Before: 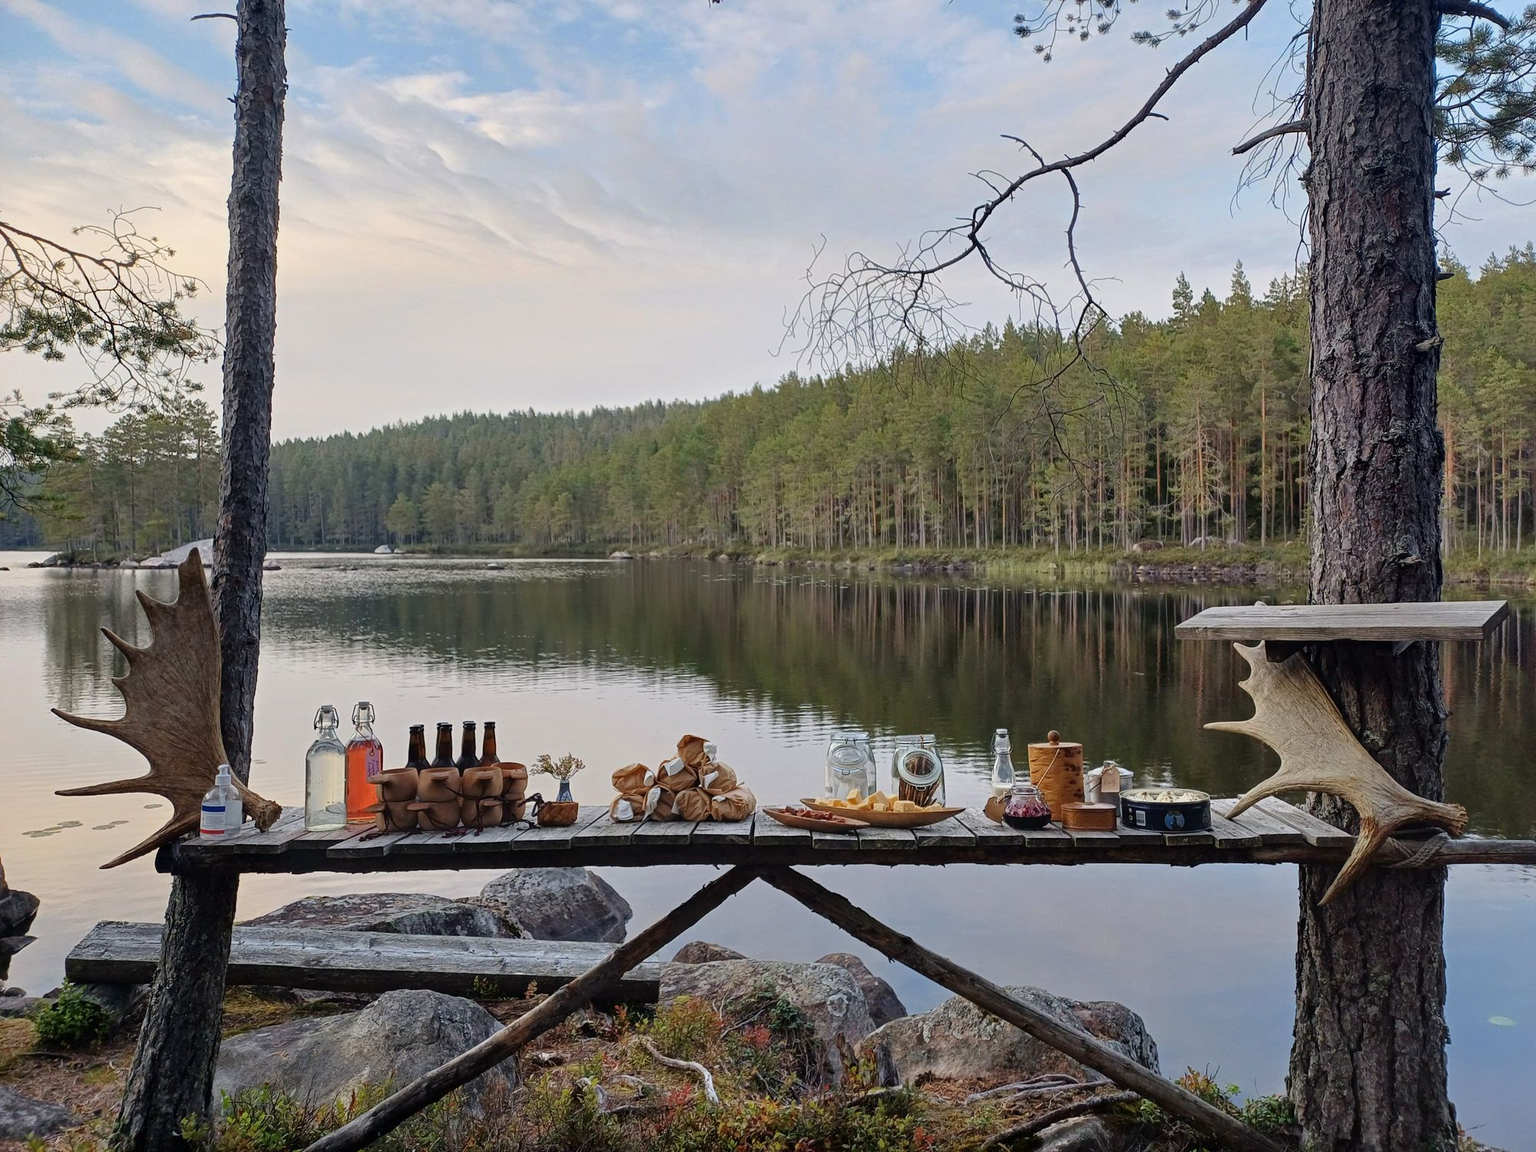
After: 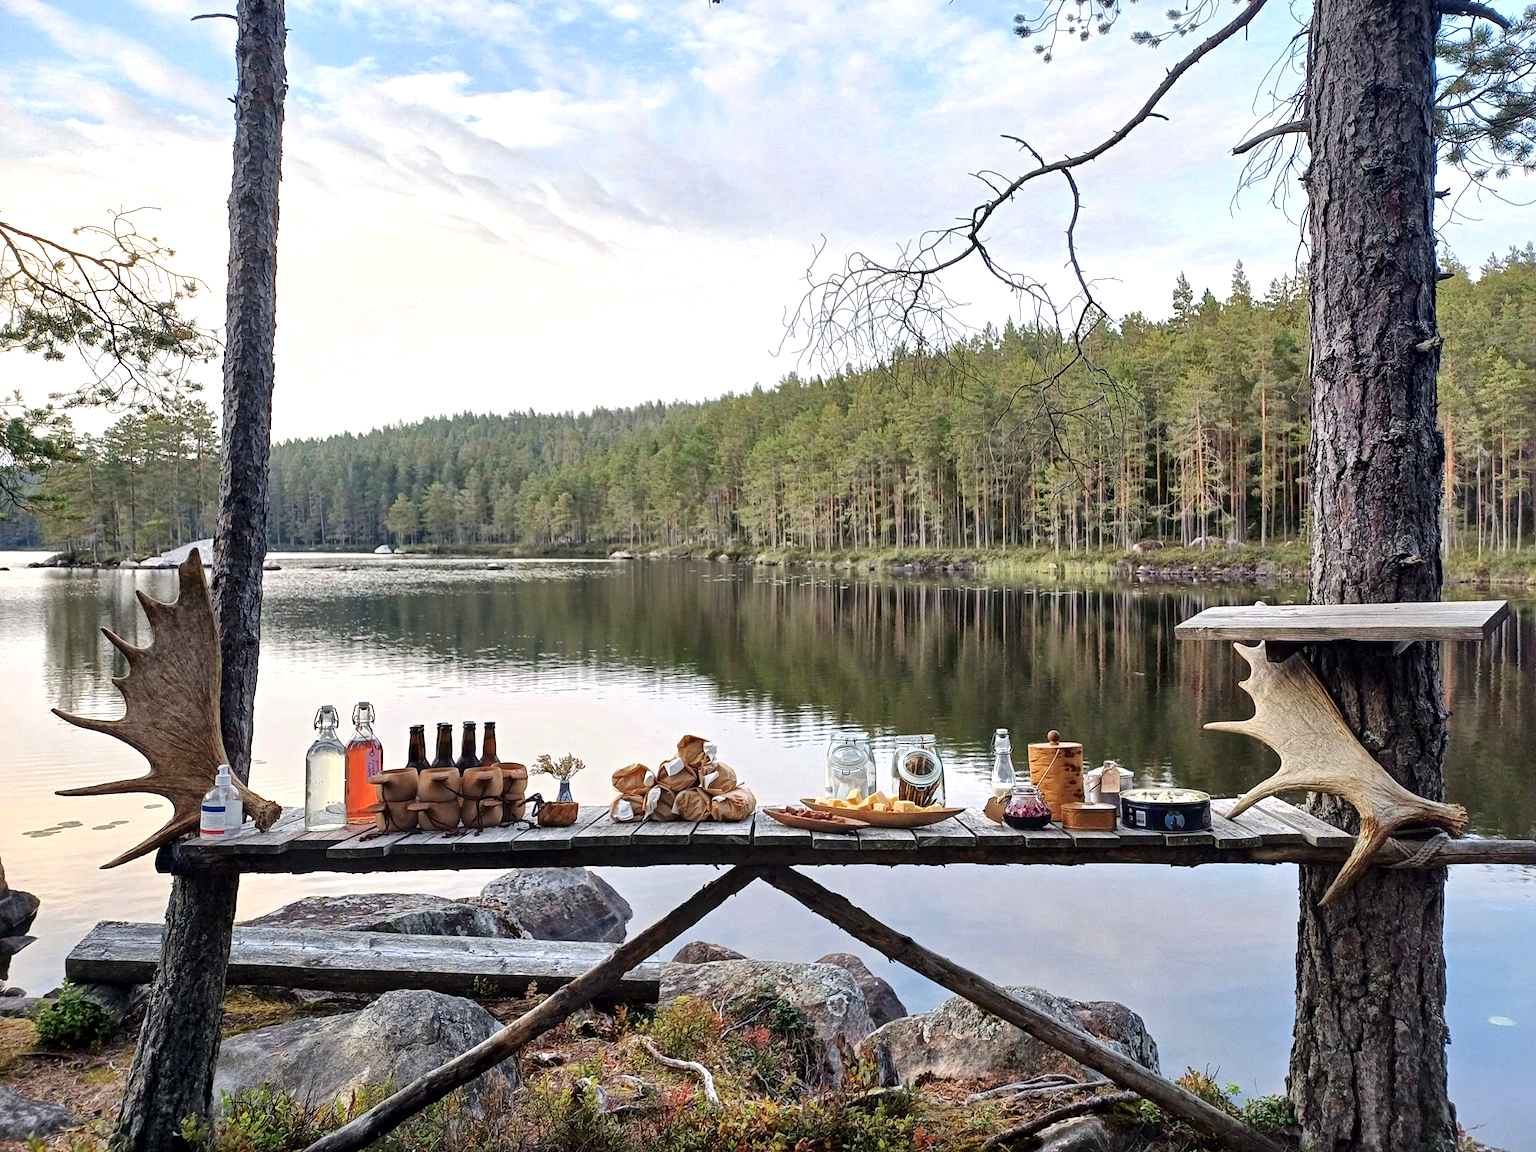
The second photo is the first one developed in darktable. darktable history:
exposure: black level correction 0, exposure 0.701 EV, compensate highlight preservation false
local contrast: mode bilateral grid, contrast 20, coarseness 49, detail 158%, midtone range 0.2
